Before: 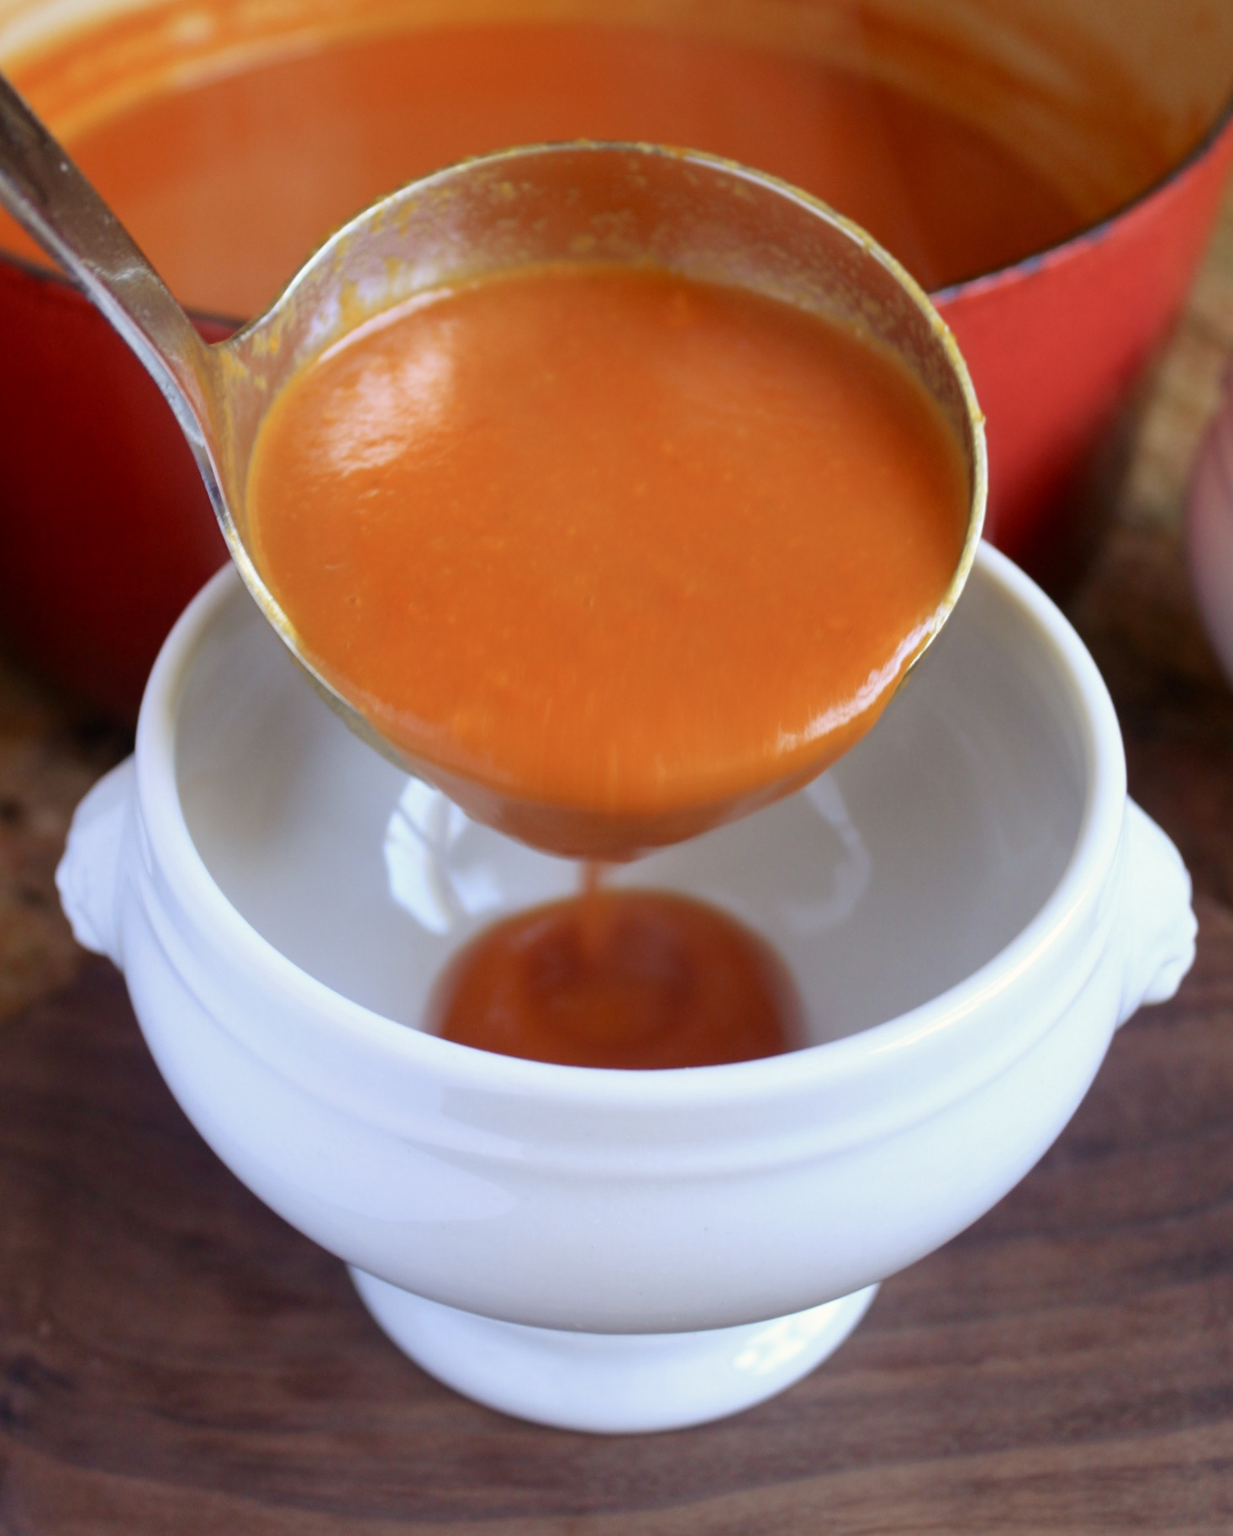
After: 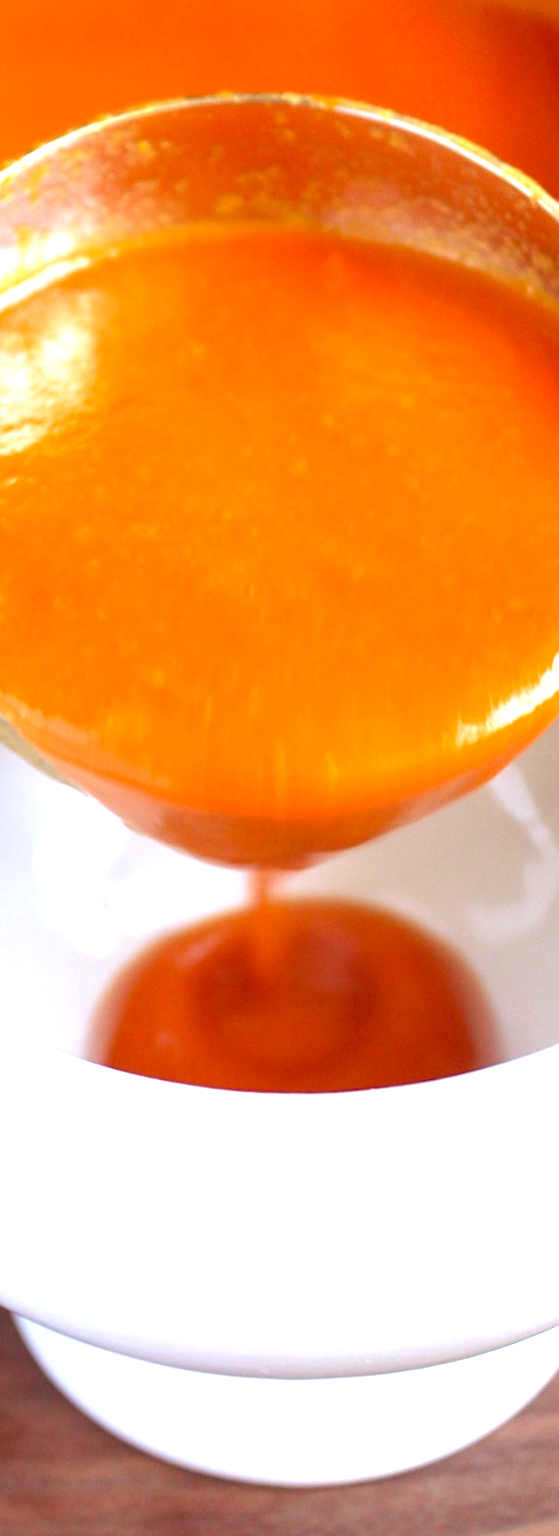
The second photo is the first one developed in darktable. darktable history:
color balance rgb: shadows lift › chroma 4.41%, shadows lift › hue 27°, power › chroma 2.5%, power › hue 70°, highlights gain › chroma 1%, highlights gain › hue 27°, saturation formula JzAzBz (2021)
crop: left 28.583%, right 29.231%
rotate and perspective: rotation -2°, crop left 0.022, crop right 0.978, crop top 0.049, crop bottom 0.951
sharpen: on, module defaults
local contrast: highlights 100%, shadows 100%, detail 120%, midtone range 0.2
exposure: black level correction 0, exposure 1.2 EV, compensate exposure bias true, compensate highlight preservation false
